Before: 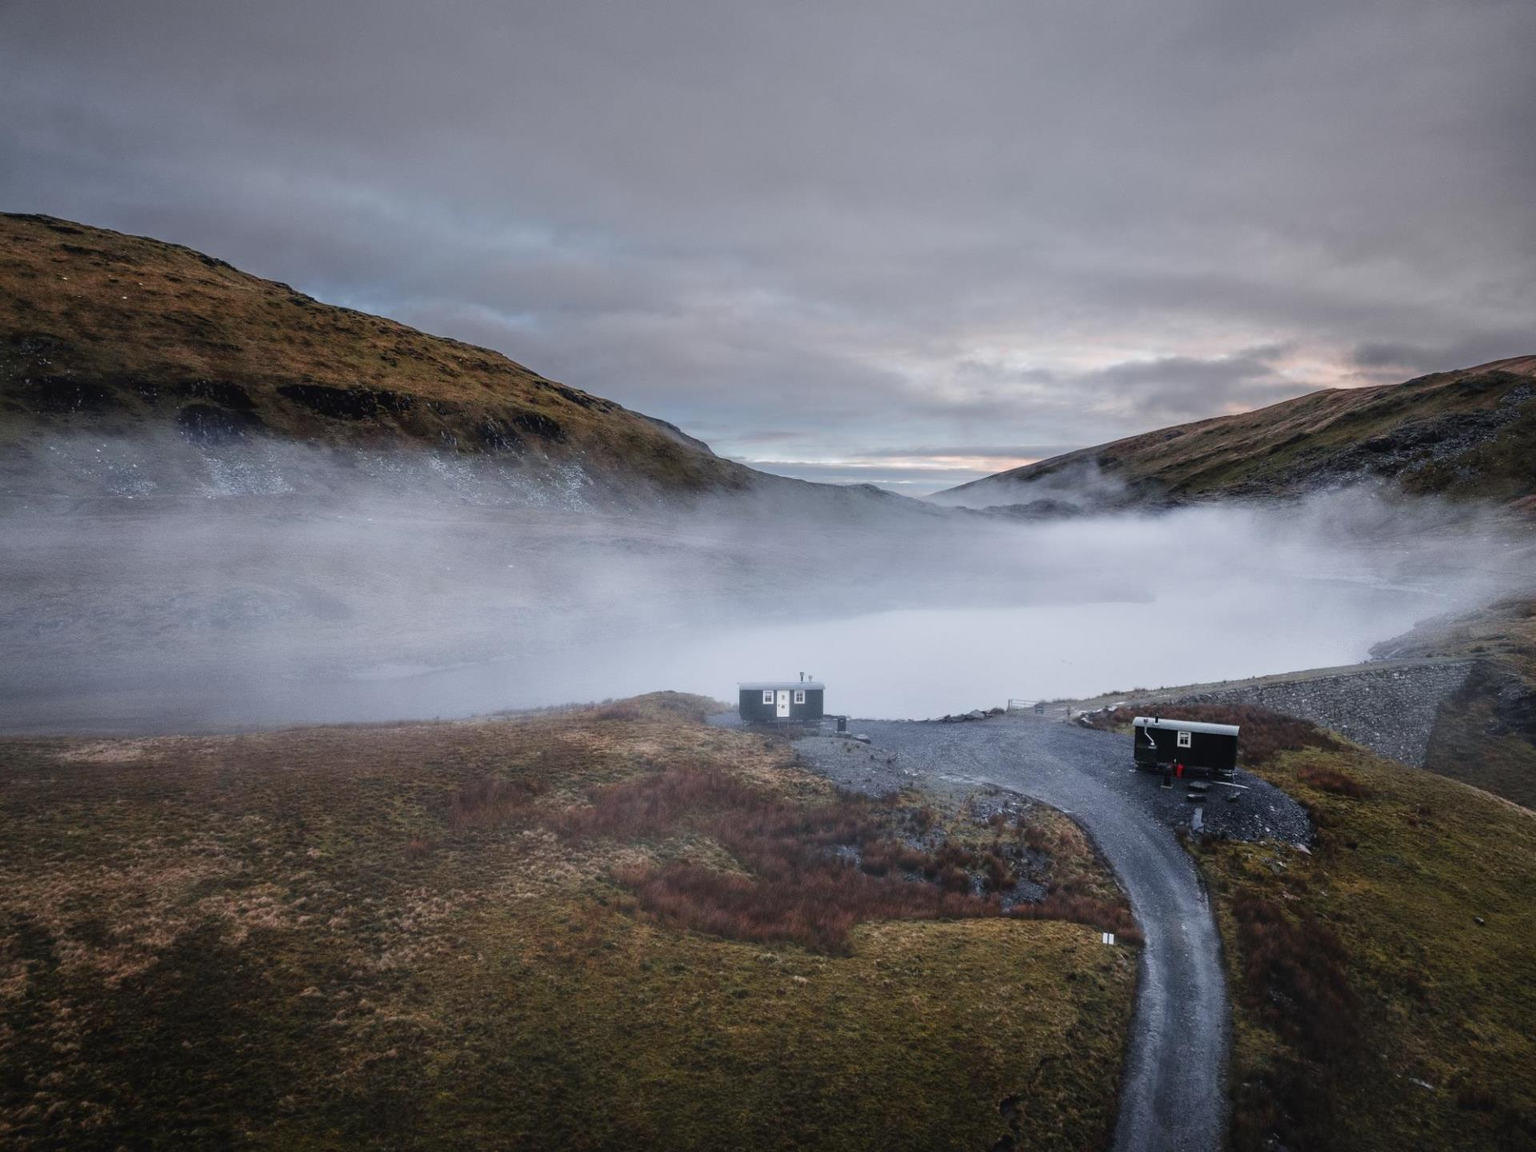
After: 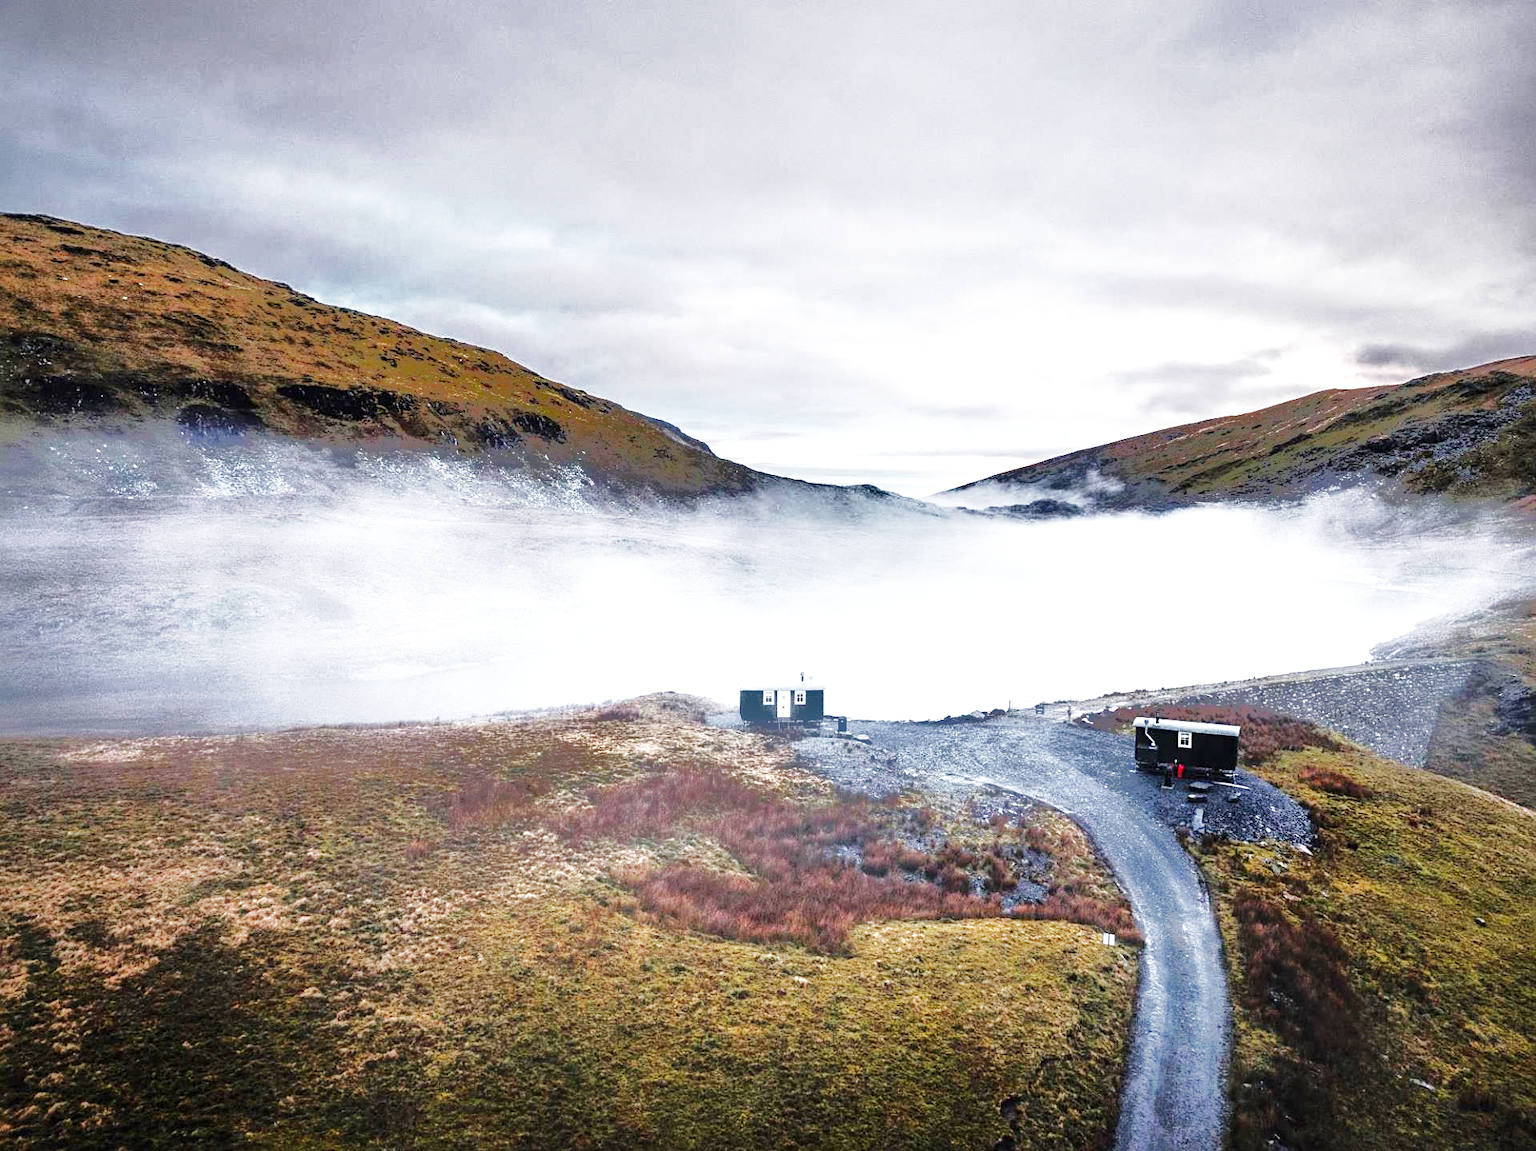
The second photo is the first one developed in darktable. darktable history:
shadows and highlights: shadows -19.91, highlights -73.15
tone equalizer: on, module defaults
sharpen: radius 2.529, amount 0.323
exposure: black level correction 0, exposure 1 EV, compensate highlight preservation false
base curve: curves: ch0 [(0, 0) (0.007, 0.004) (0.027, 0.03) (0.046, 0.07) (0.207, 0.54) (0.442, 0.872) (0.673, 0.972) (1, 1)], preserve colors none
local contrast: highlights 100%, shadows 100%, detail 120%, midtone range 0.2
color zones: curves: ch0 [(0, 0.5) (0.143, 0.5) (0.286, 0.5) (0.429, 0.5) (0.62, 0.489) (0.714, 0.445) (0.844, 0.496) (1, 0.5)]; ch1 [(0, 0.5) (0.143, 0.5) (0.286, 0.5) (0.429, 0.5) (0.571, 0.5) (0.714, 0.523) (0.857, 0.5) (1, 0.5)]
